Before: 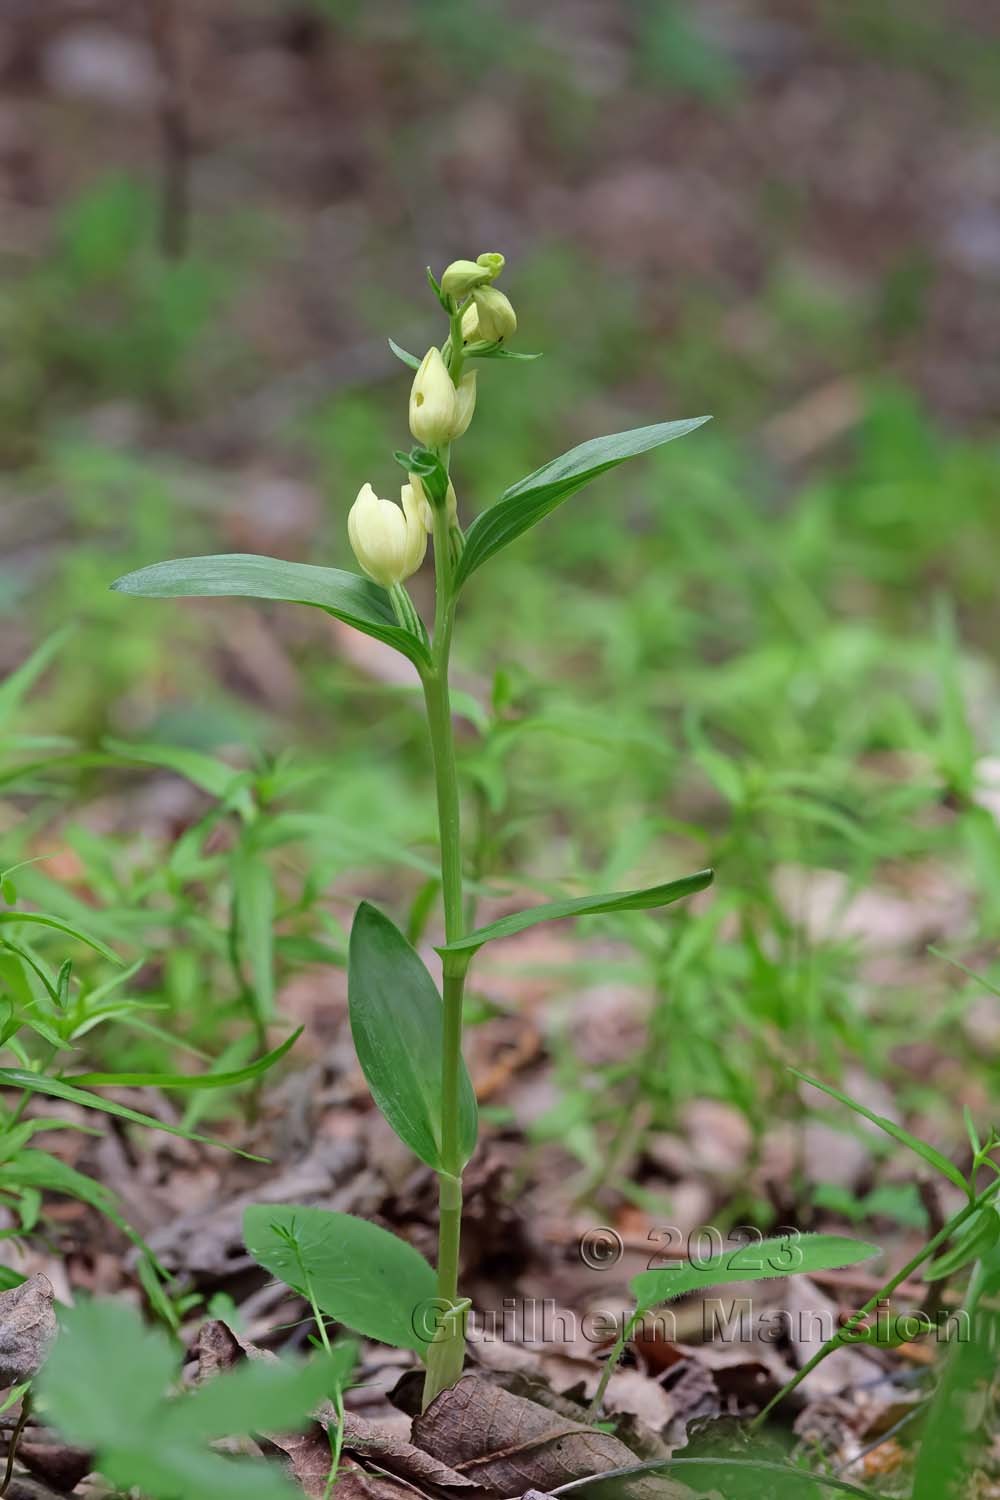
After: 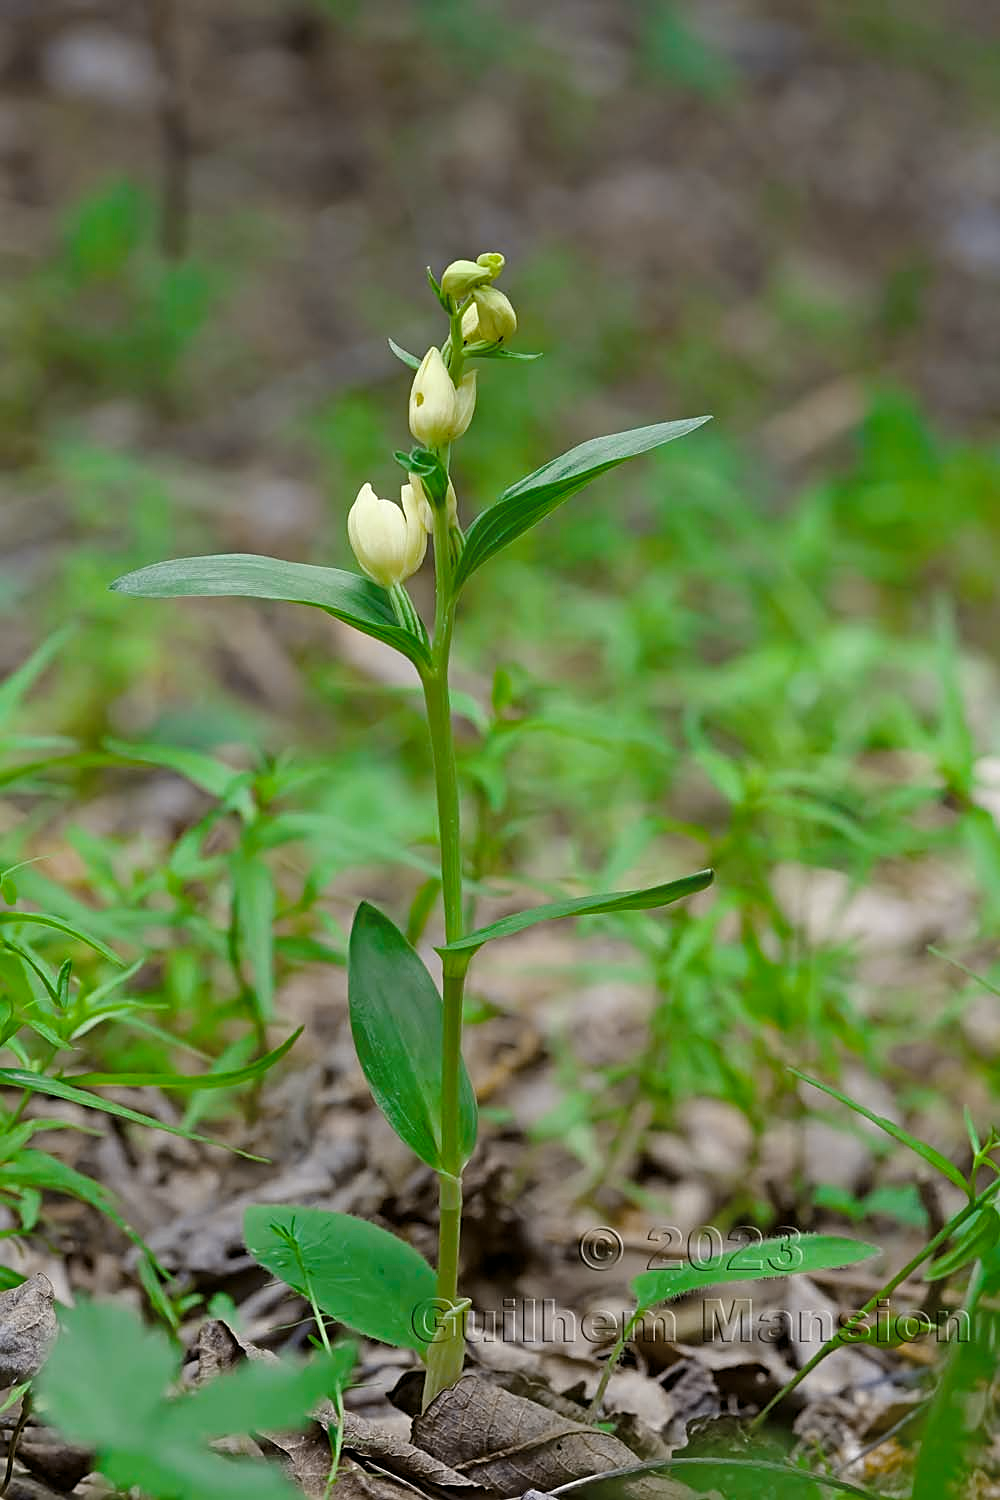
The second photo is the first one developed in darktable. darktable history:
color balance rgb: linear chroma grading › global chroma 8.763%, perceptual saturation grading › global saturation 20%, perceptual saturation grading › highlights -14.339%, perceptual saturation grading › shadows 50.101%, global vibrance 20%
tone curve: curves: ch1 [(0, 0) (0.173, 0.145) (0.467, 0.477) (0.808, 0.611) (1, 1)]; ch2 [(0, 0) (0.255, 0.314) (0.498, 0.509) (0.694, 0.64) (1, 1)], color space Lab, independent channels, preserve colors none
sharpen: on, module defaults
